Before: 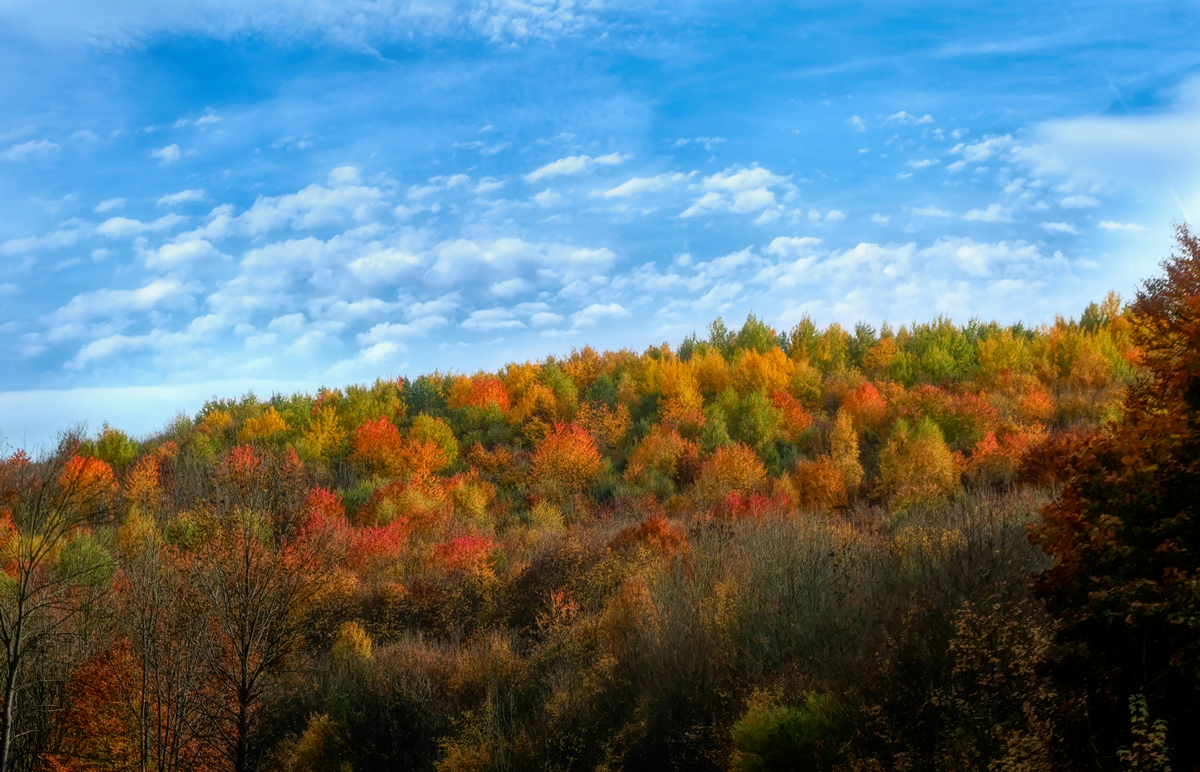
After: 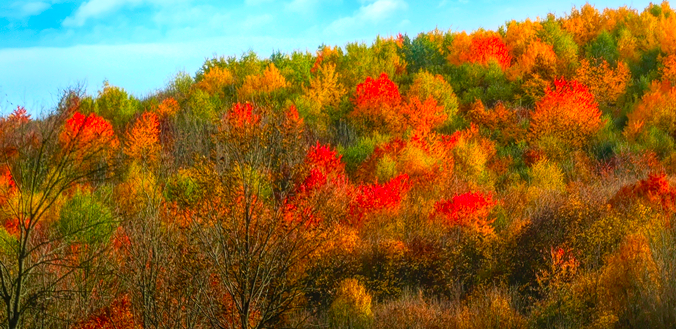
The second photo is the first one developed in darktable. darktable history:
velvia: on, module defaults
contrast brightness saturation: contrast 0.2, brightness 0.2, saturation 0.8
crop: top 44.483%, right 43.593%, bottom 12.892%
